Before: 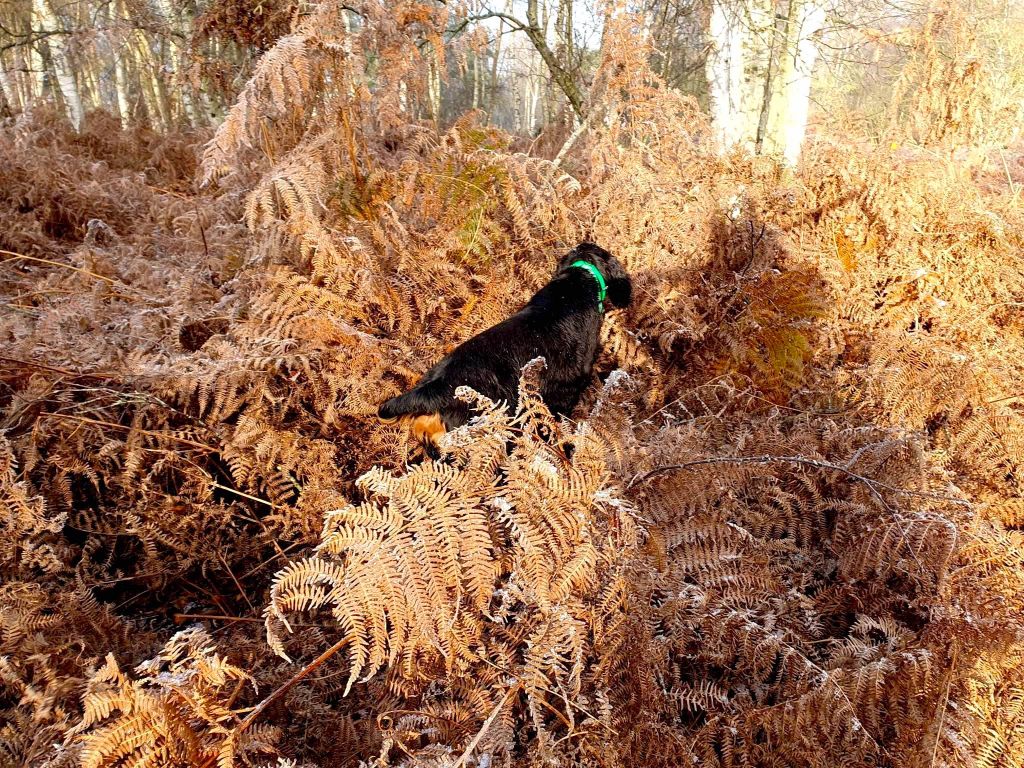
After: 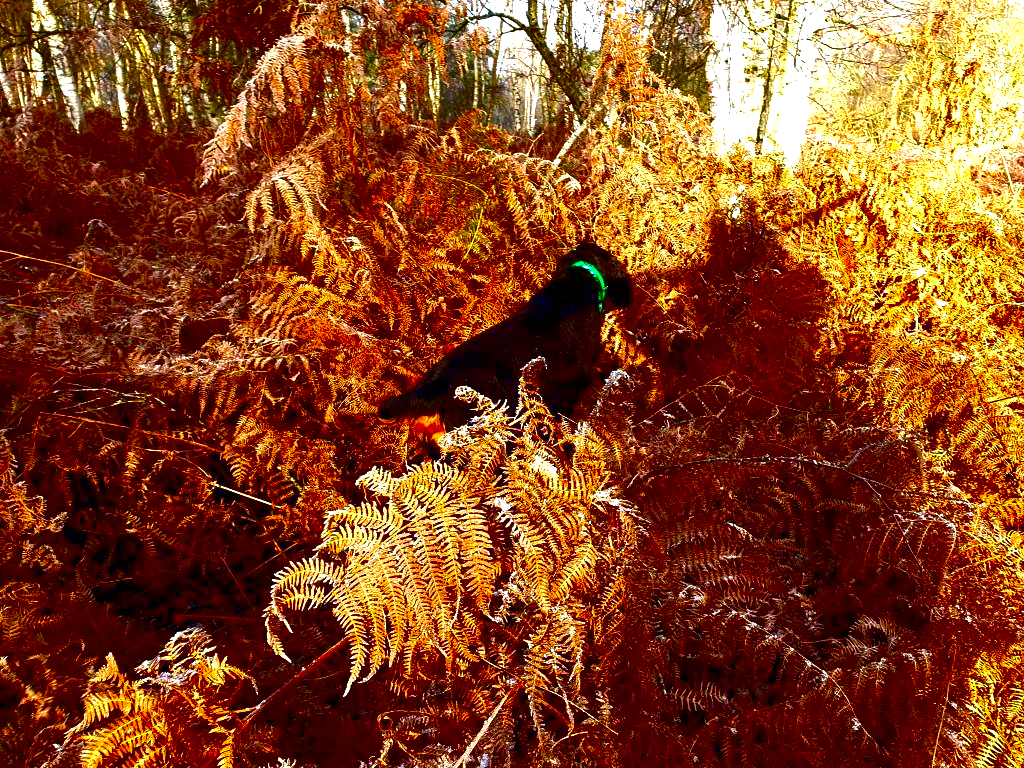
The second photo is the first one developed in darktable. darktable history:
contrast brightness saturation: brightness -1, saturation 1
exposure: black level correction -0.002, exposure 0.54 EV, compensate highlight preservation false
